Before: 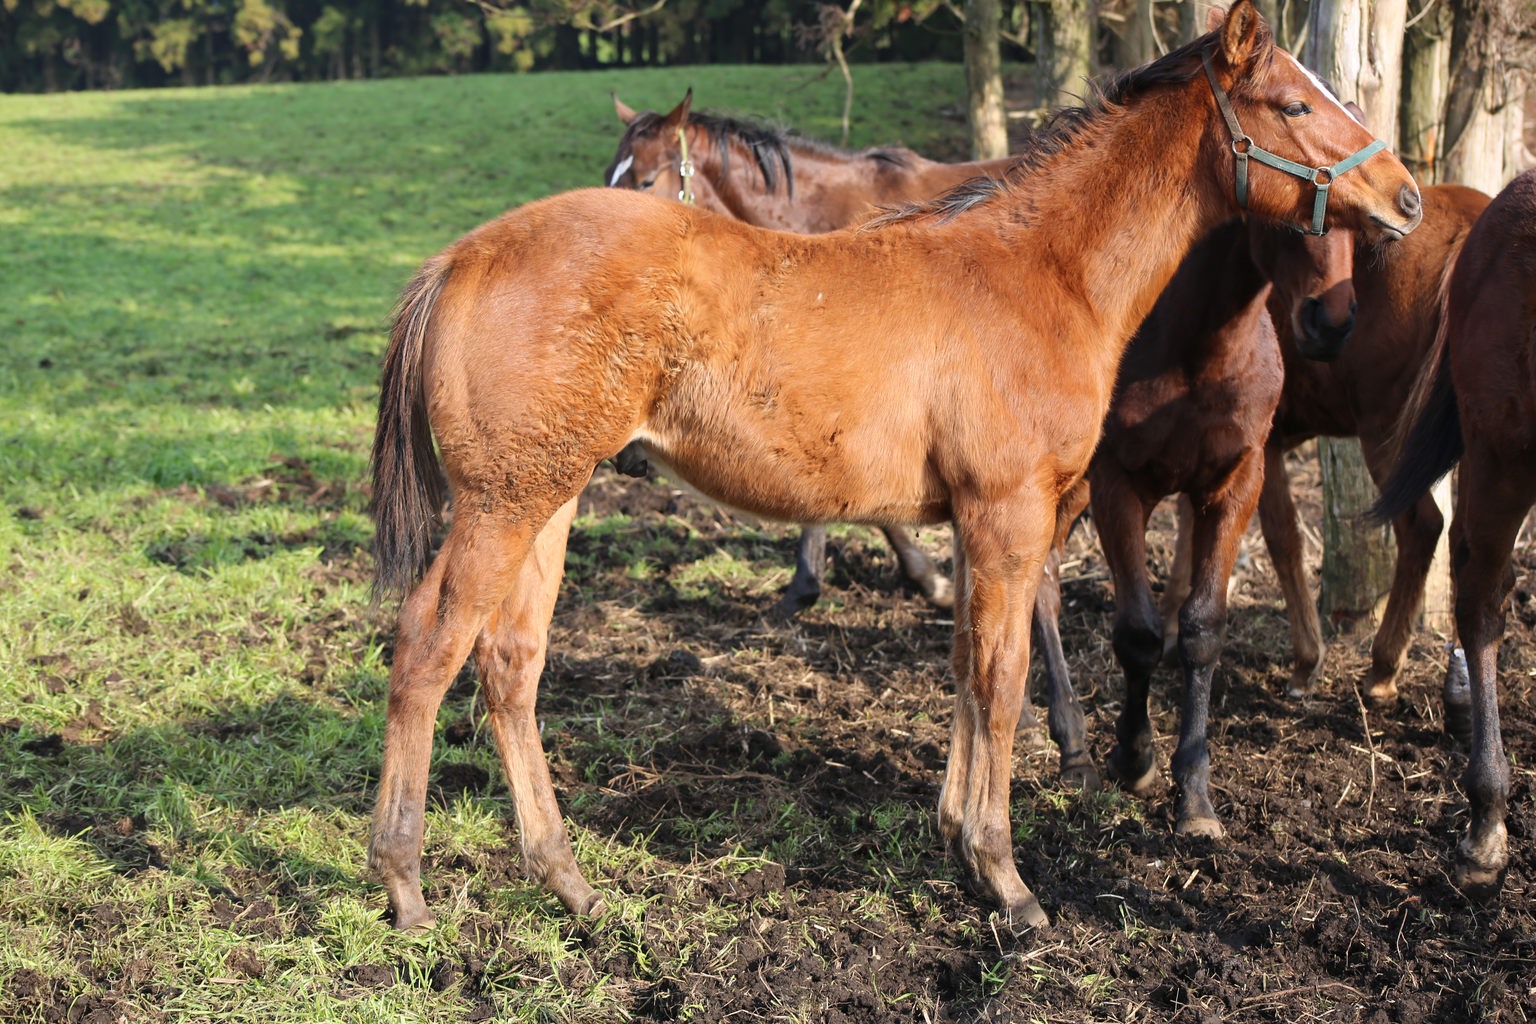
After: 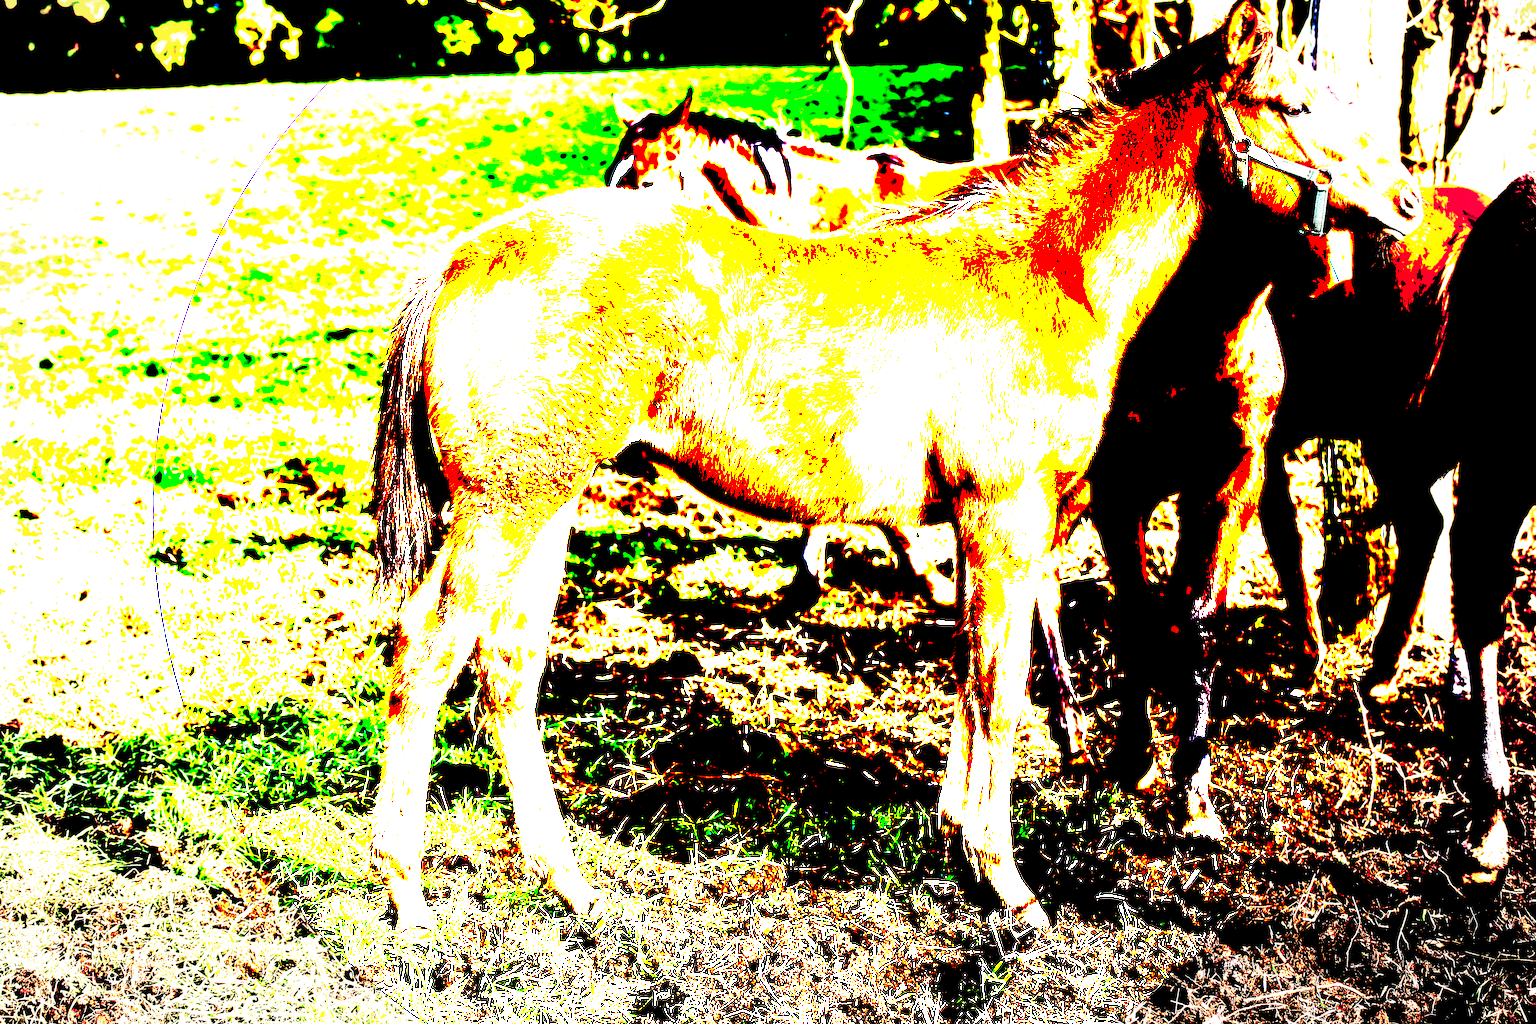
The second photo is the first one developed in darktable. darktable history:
base curve: curves: ch0 [(0, 0) (0.303, 0.277) (1, 1)], preserve colors none
exposure: black level correction 0.099, exposure 3.103 EV, compensate highlight preservation false
vignetting: unbound false
